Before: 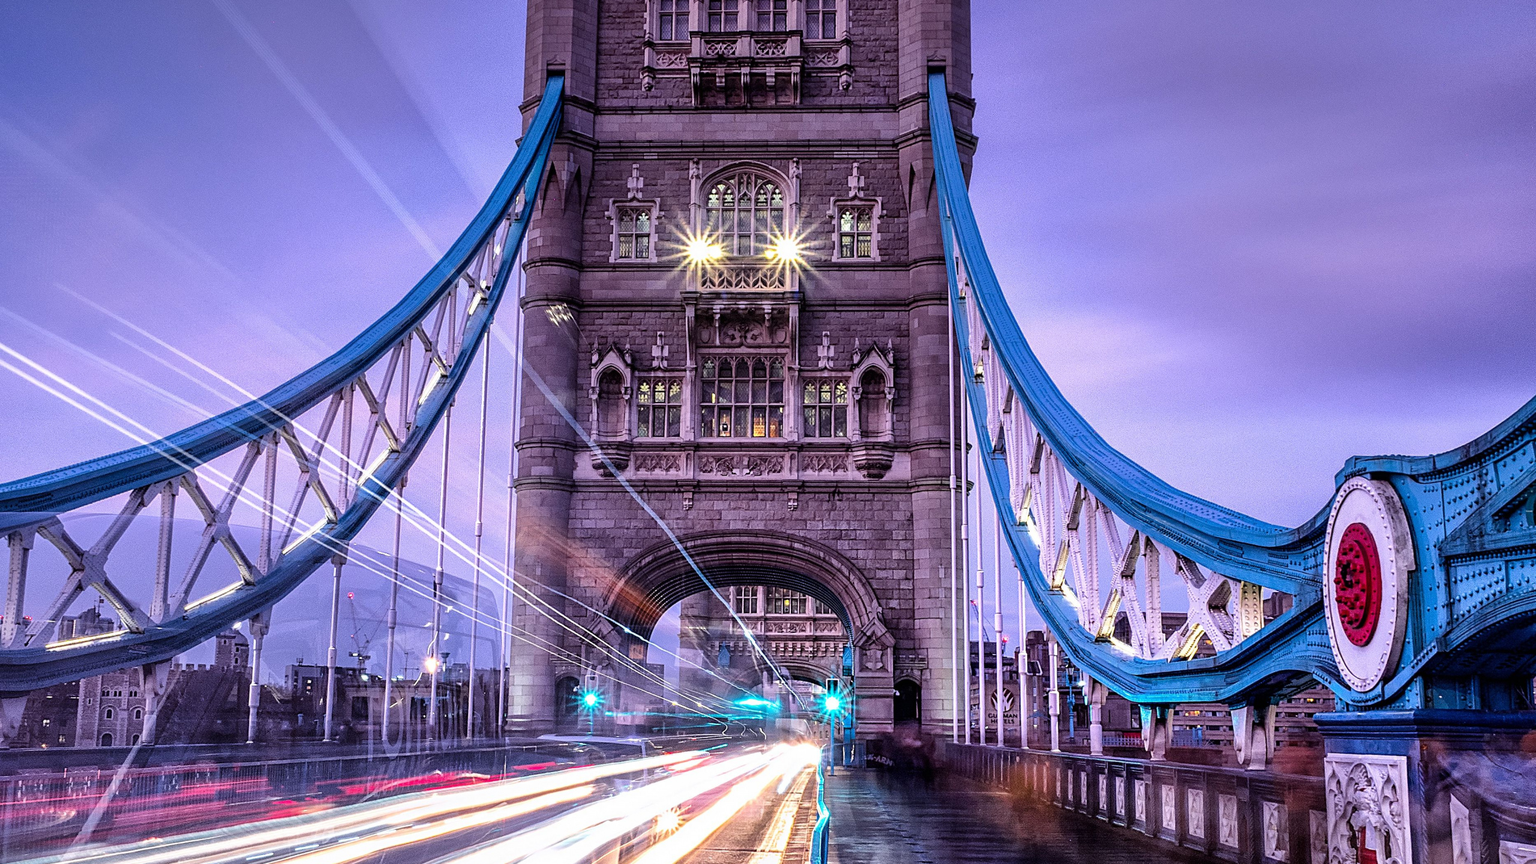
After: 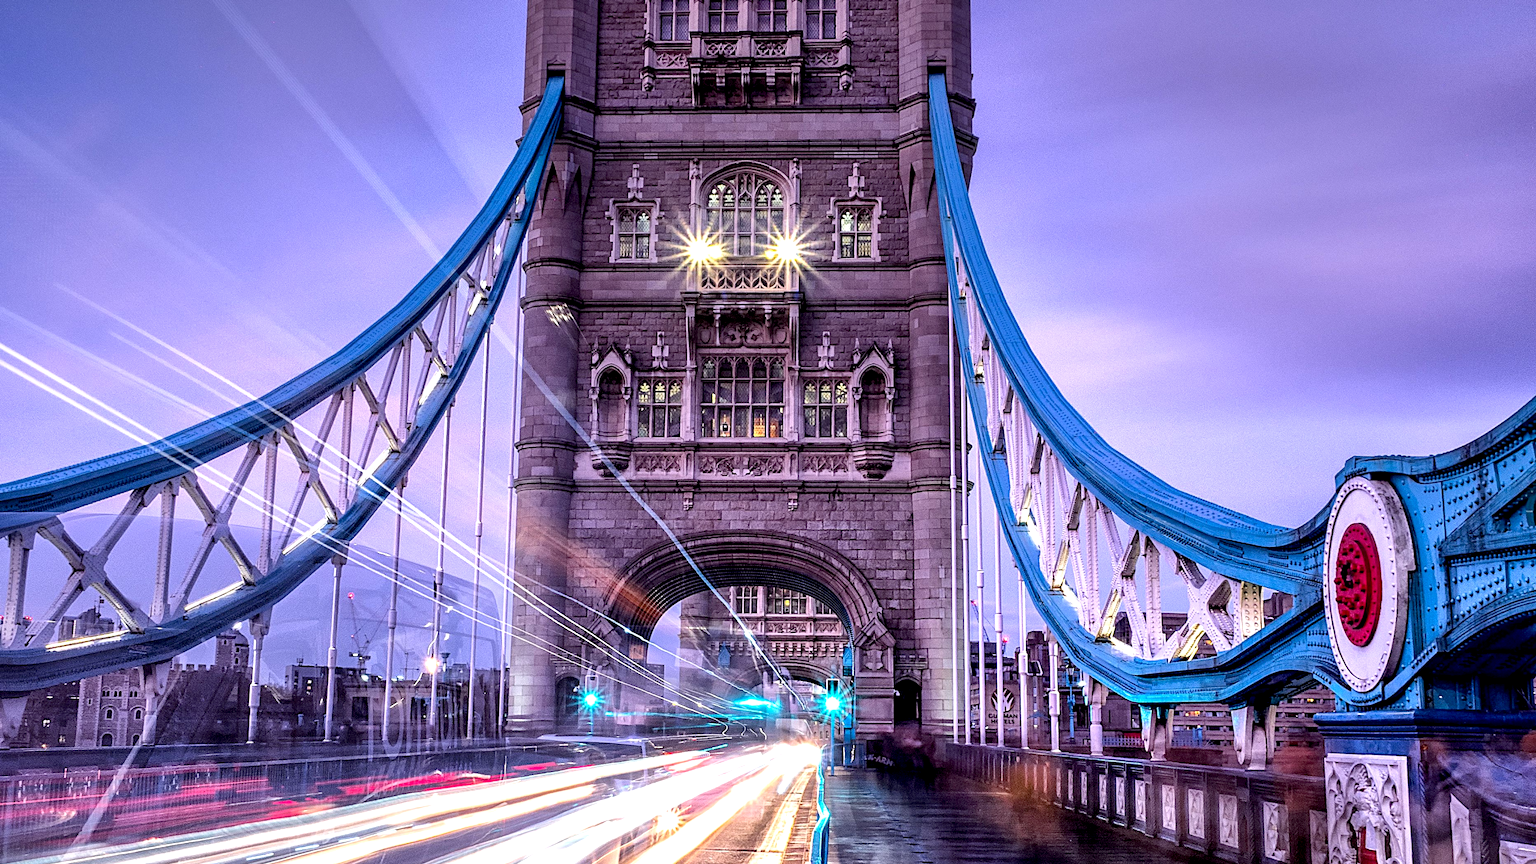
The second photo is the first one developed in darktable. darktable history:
exposure: black level correction 0.005, exposure 0.287 EV, compensate highlight preservation false
